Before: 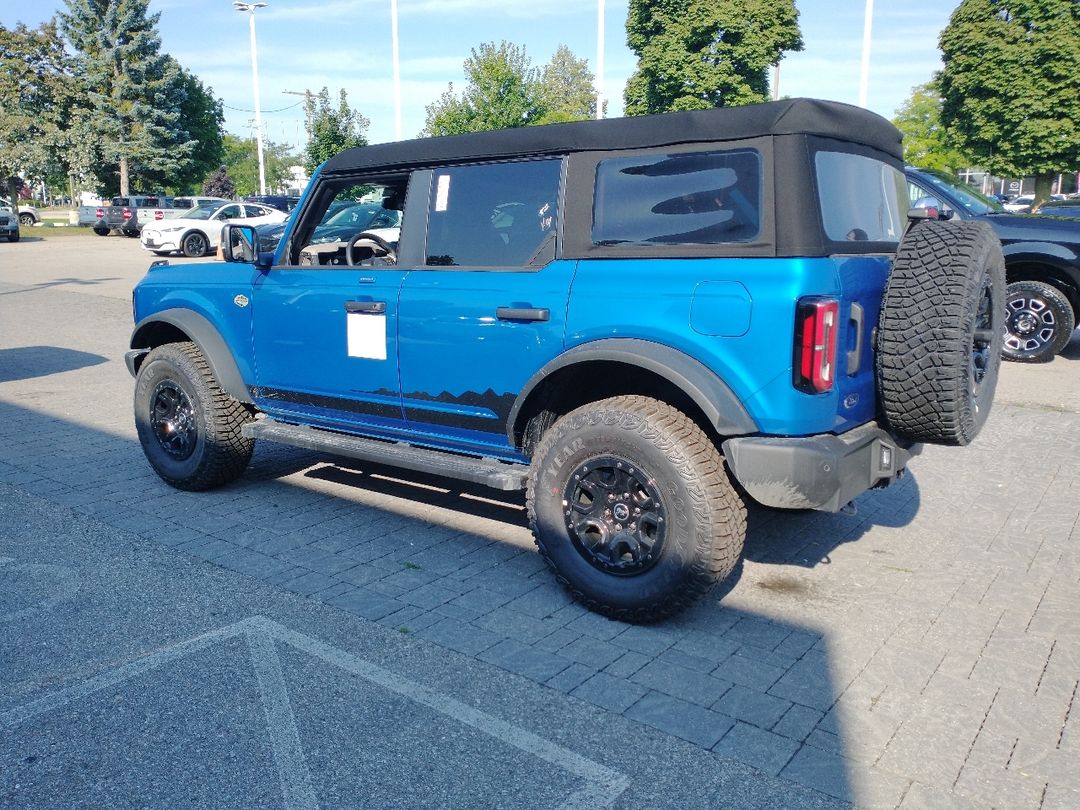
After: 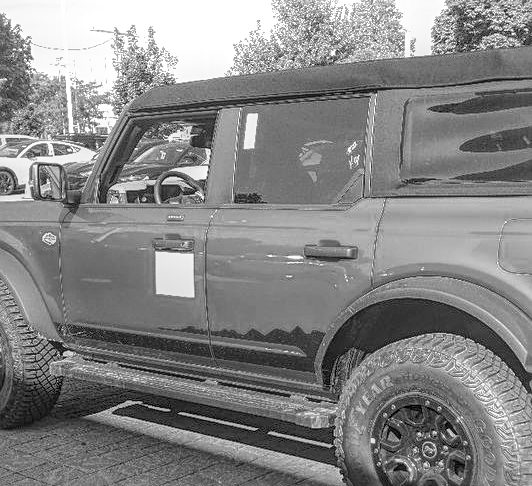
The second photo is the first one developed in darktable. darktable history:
monochrome: a -92.57, b 58.91
exposure: exposure 0.64 EV, compensate highlight preservation false
crop: left 17.835%, top 7.675%, right 32.881%, bottom 32.213%
color calibration: illuminant as shot in camera, x 0.358, y 0.373, temperature 4628.91 K
sharpen: on, module defaults
color correction: highlights a* -1.43, highlights b* 10.12, shadows a* 0.395, shadows b* 19.35
local contrast: highlights 20%, shadows 30%, detail 200%, midtone range 0.2
